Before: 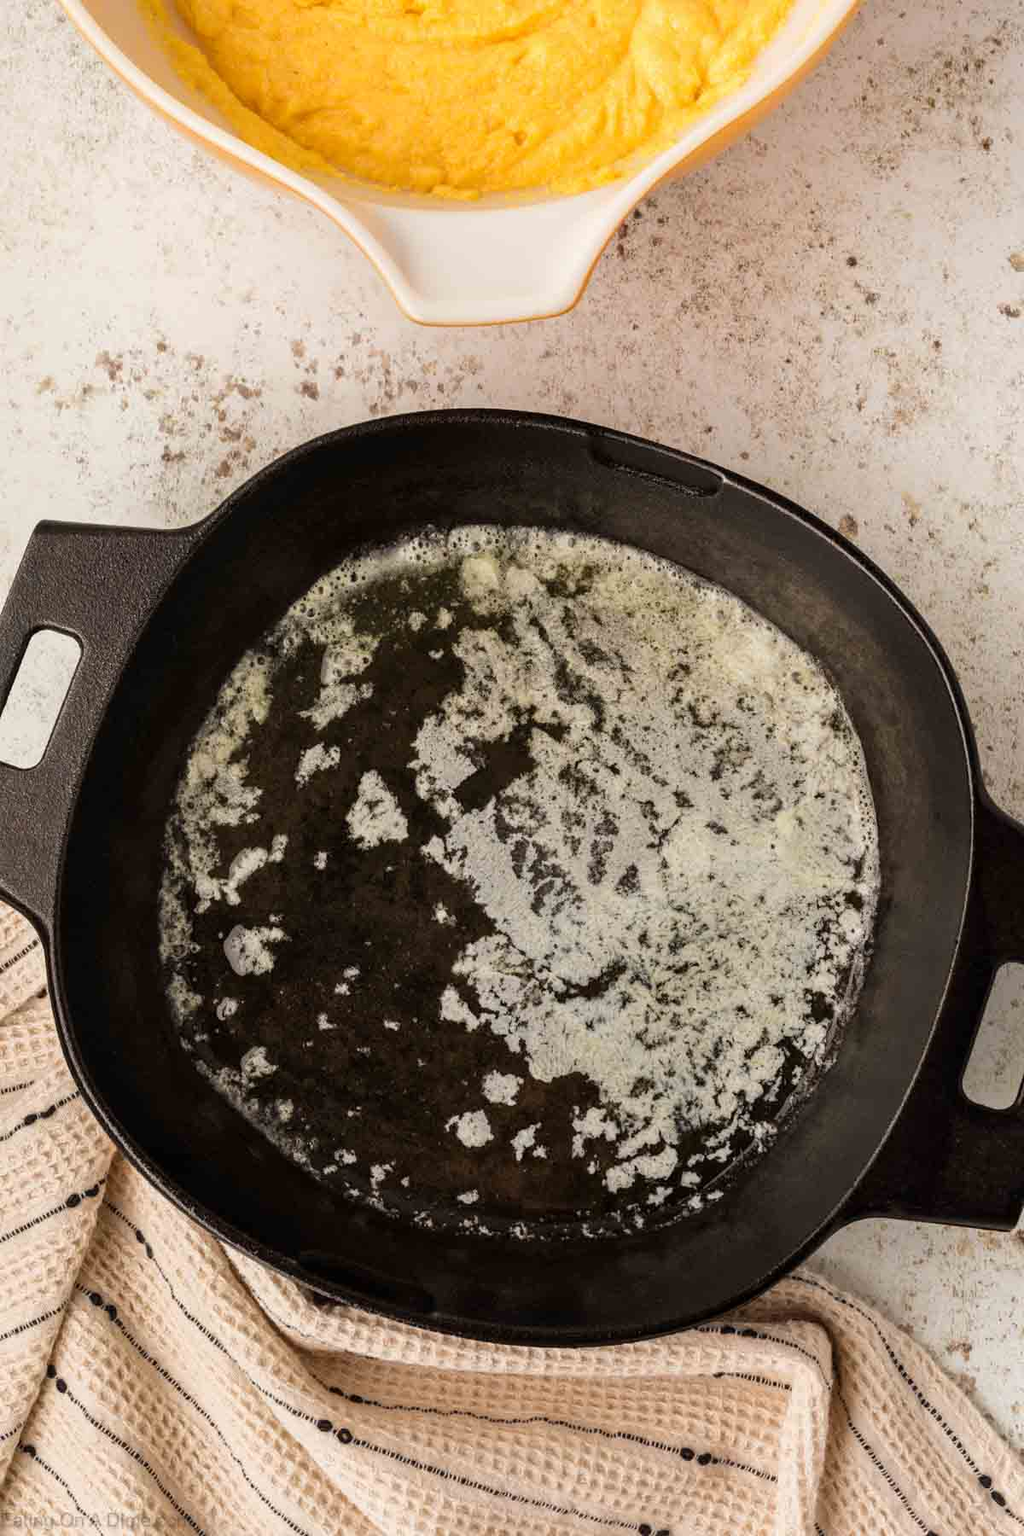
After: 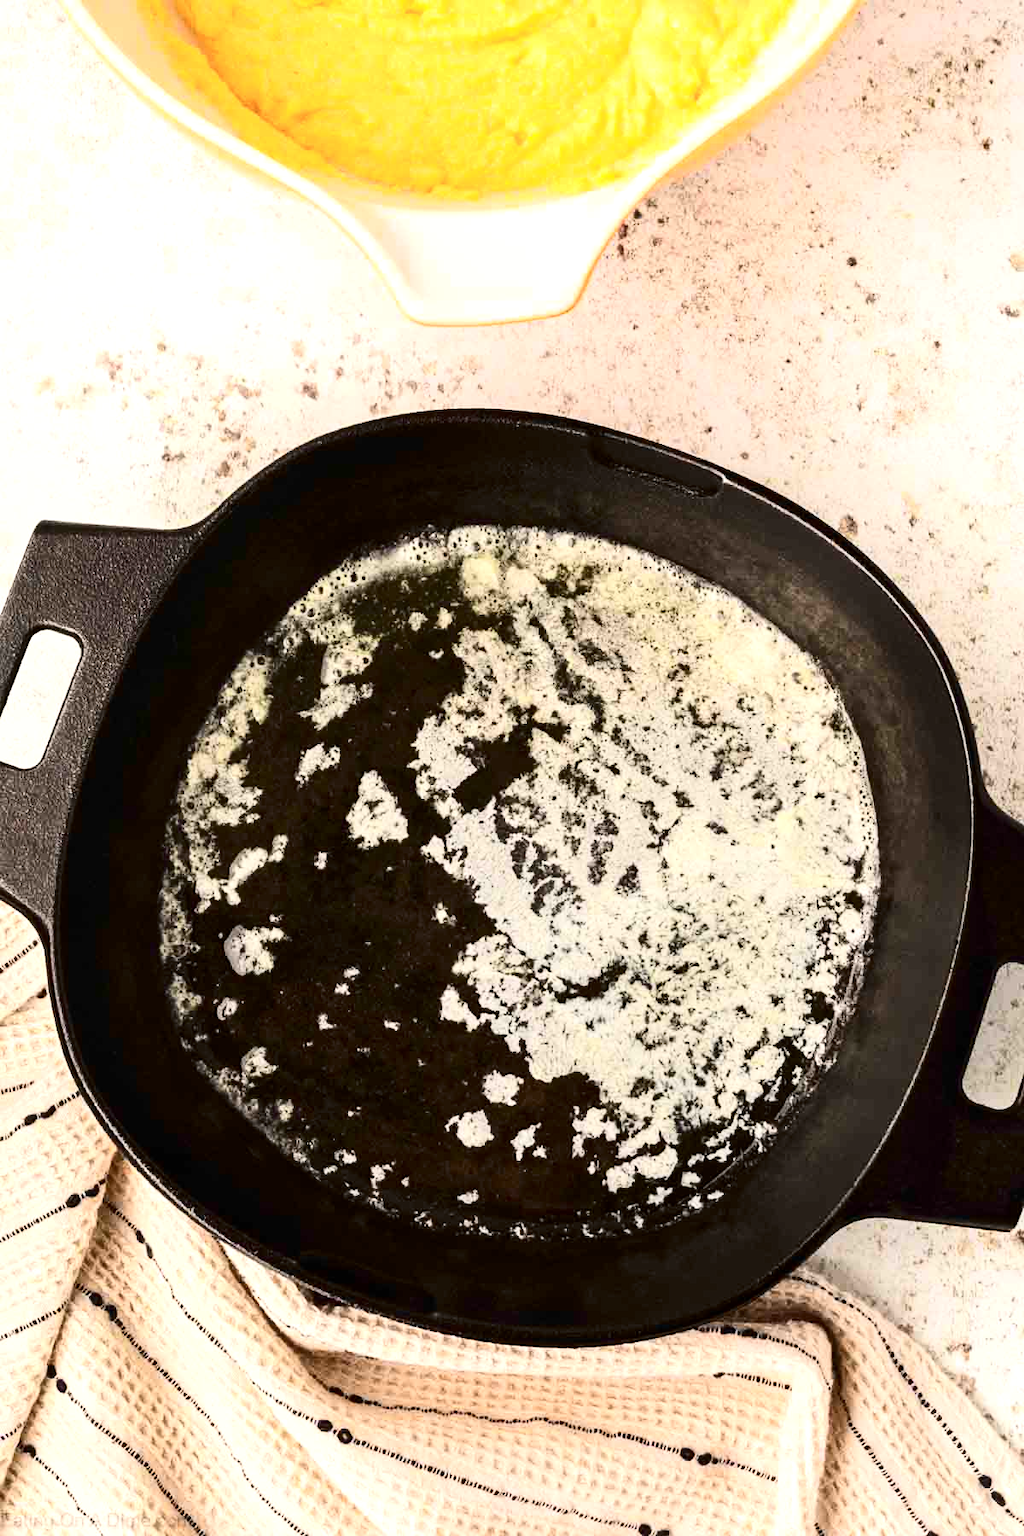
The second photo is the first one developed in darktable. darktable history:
contrast brightness saturation: contrast 0.3
exposure: black level correction 0, exposure 0.693 EV, compensate highlight preservation false
